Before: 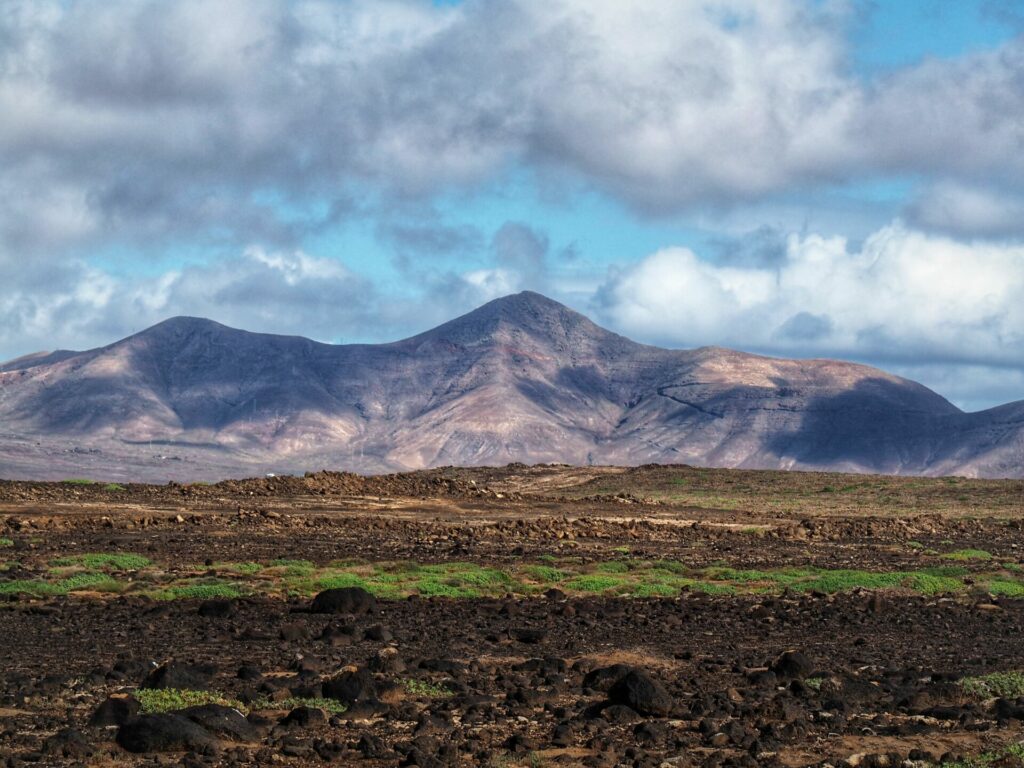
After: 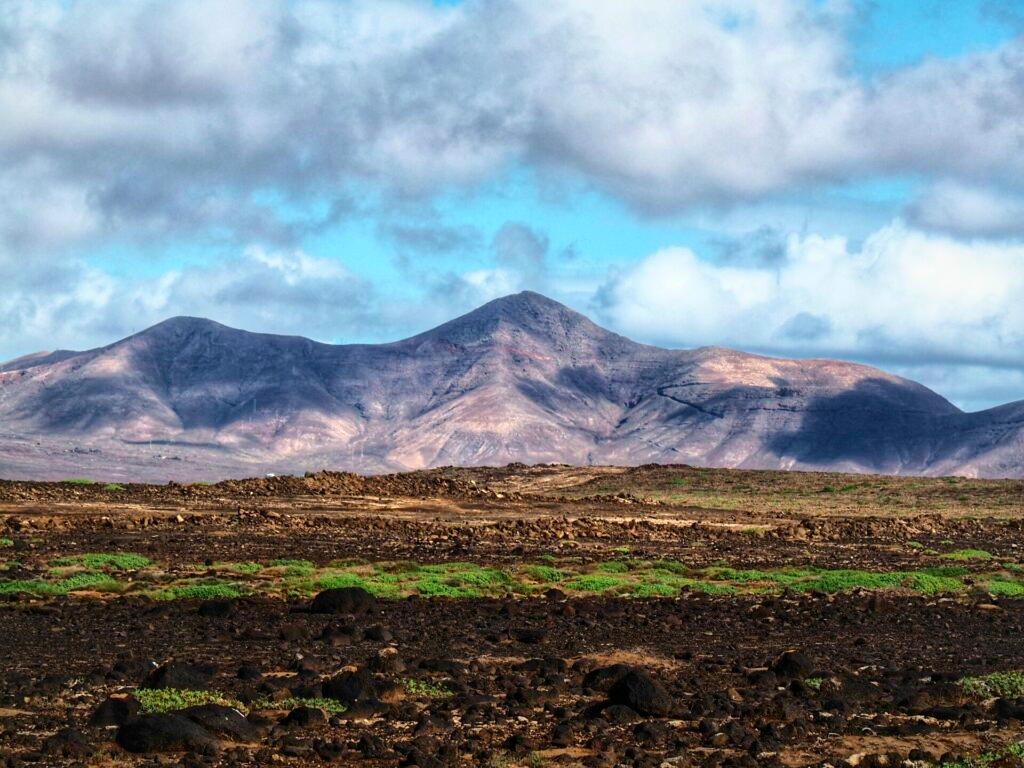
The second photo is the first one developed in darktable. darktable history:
tone curve: curves: ch0 [(0, 0) (0.234, 0.191) (0.48, 0.534) (0.608, 0.667) (0.725, 0.809) (0.864, 0.922) (1, 1)]; ch1 [(0, 0) (0.453, 0.43) (0.5, 0.5) (0.615, 0.649) (1, 1)]; ch2 [(0, 0) (0.5, 0.5) (0.586, 0.617) (1, 1)], color space Lab, independent channels, preserve colors none
